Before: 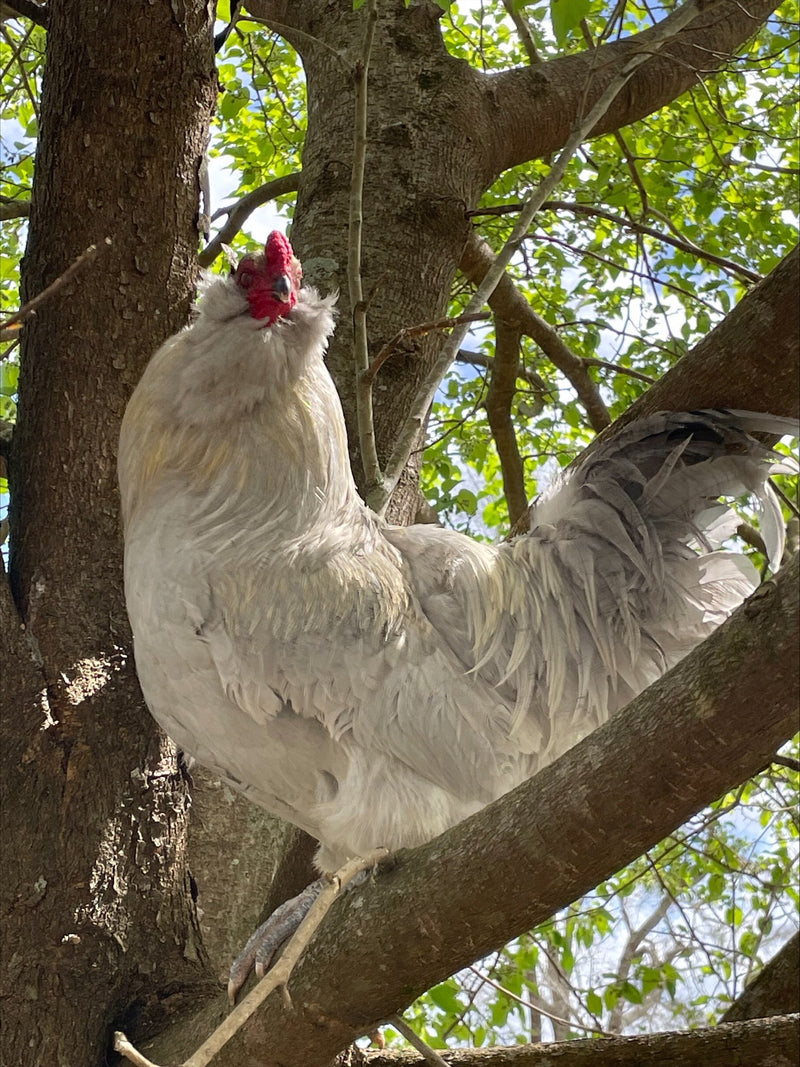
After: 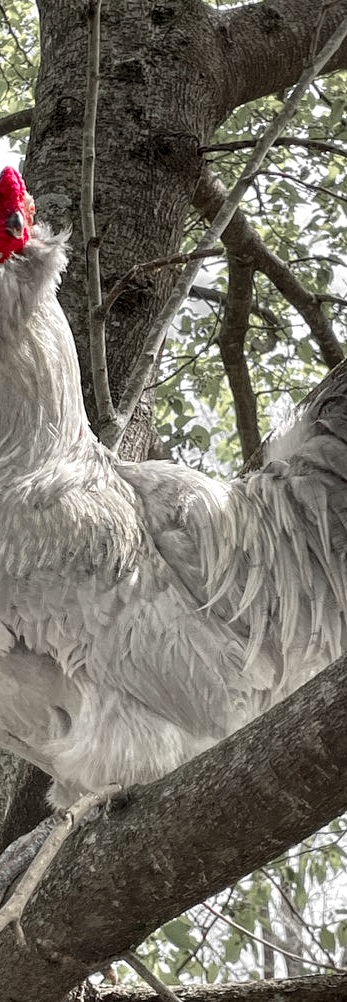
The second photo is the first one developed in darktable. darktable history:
local contrast: highlights 100%, shadows 100%, detail 200%, midtone range 0.2
crop: left 33.452%, top 6.025%, right 23.155%
color zones: curves: ch1 [(0, 0.831) (0.08, 0.771) (0.157, 0.268) (0.241, 0.207) (0.562, -0.005) (0.714, -0.013) (0.876, 0.01) (1, 0.831)]
